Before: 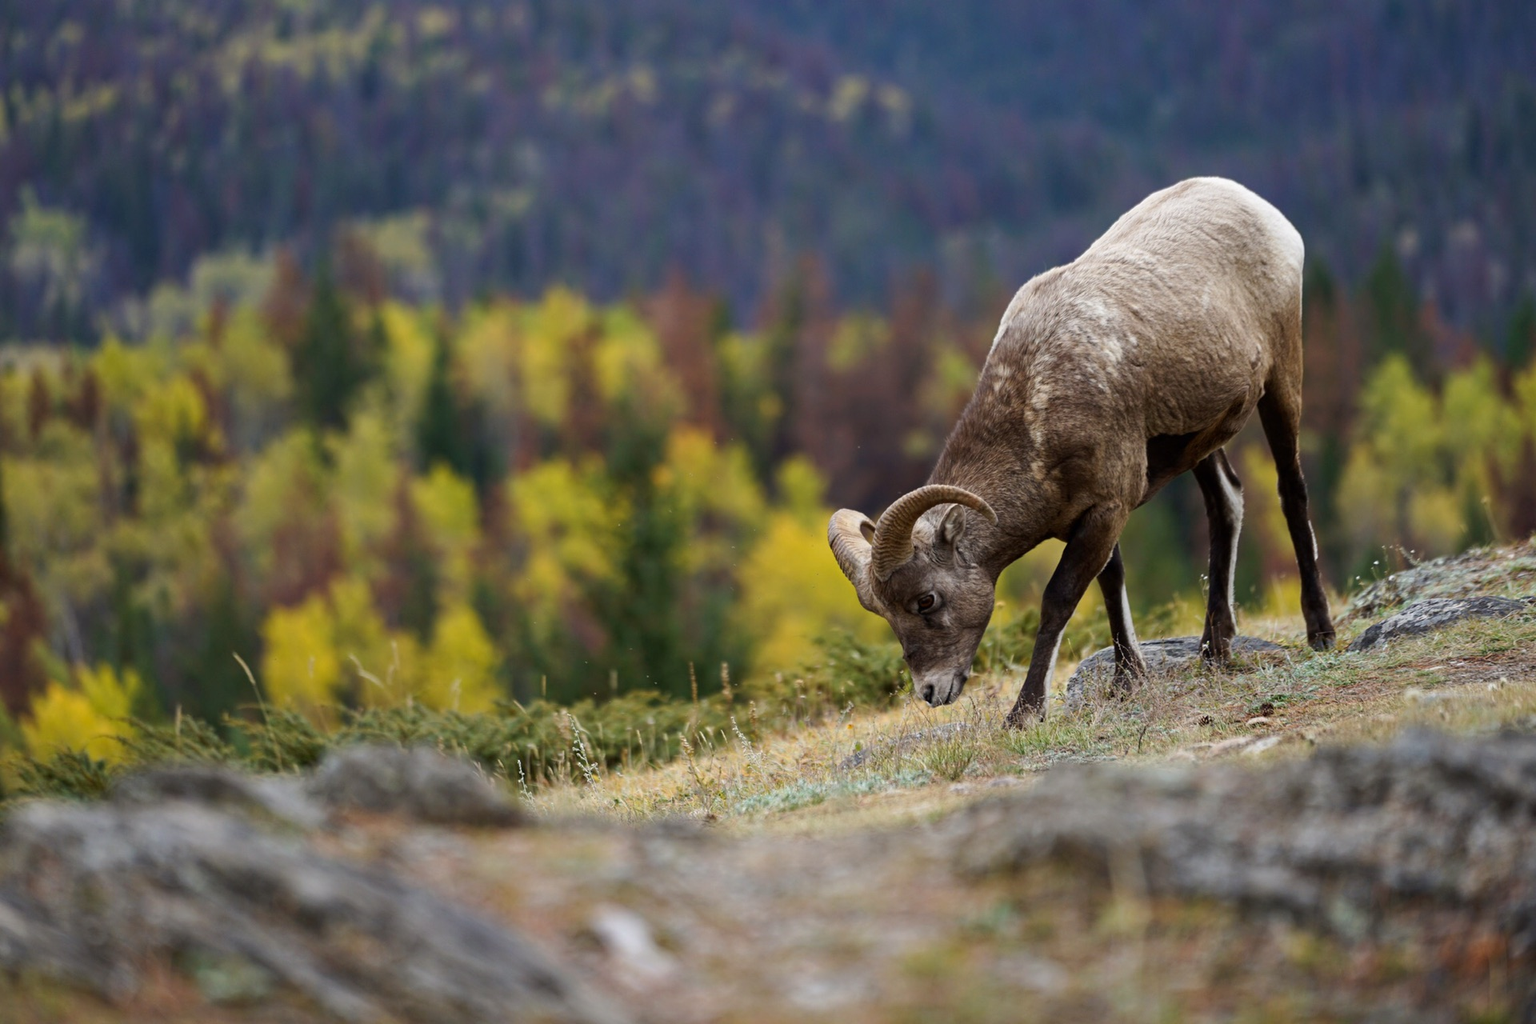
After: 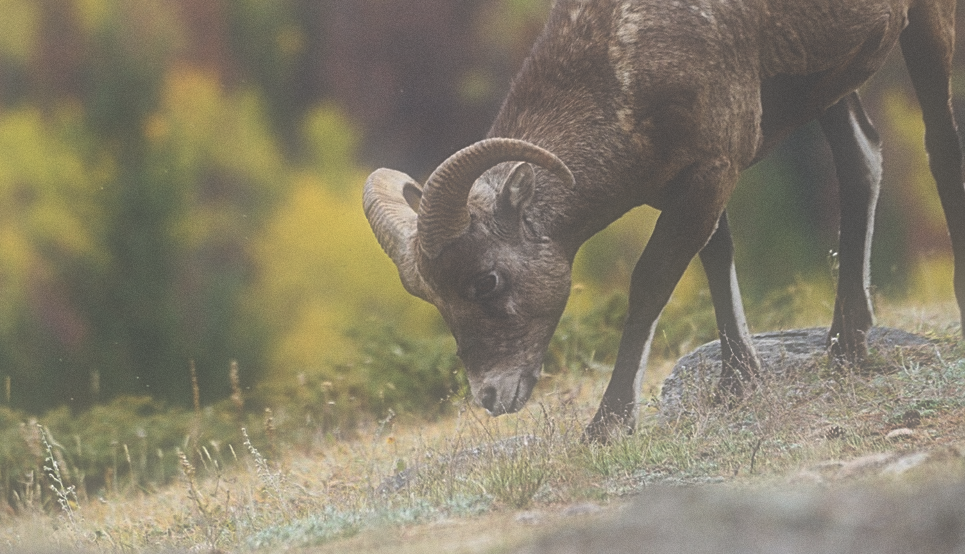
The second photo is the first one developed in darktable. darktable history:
sharpen: on, module defaults
exposure: black level correction -0.062, exposure -0.05 EV, compensate highlight preservation false
crop: left 35.03%, top 36.625%, right 14.663%, bottom 20.057%
grain: on, module defaults
soften: size 60.24%, saturation 65.46%, brightness 0.506 EV, mix 25.7%
